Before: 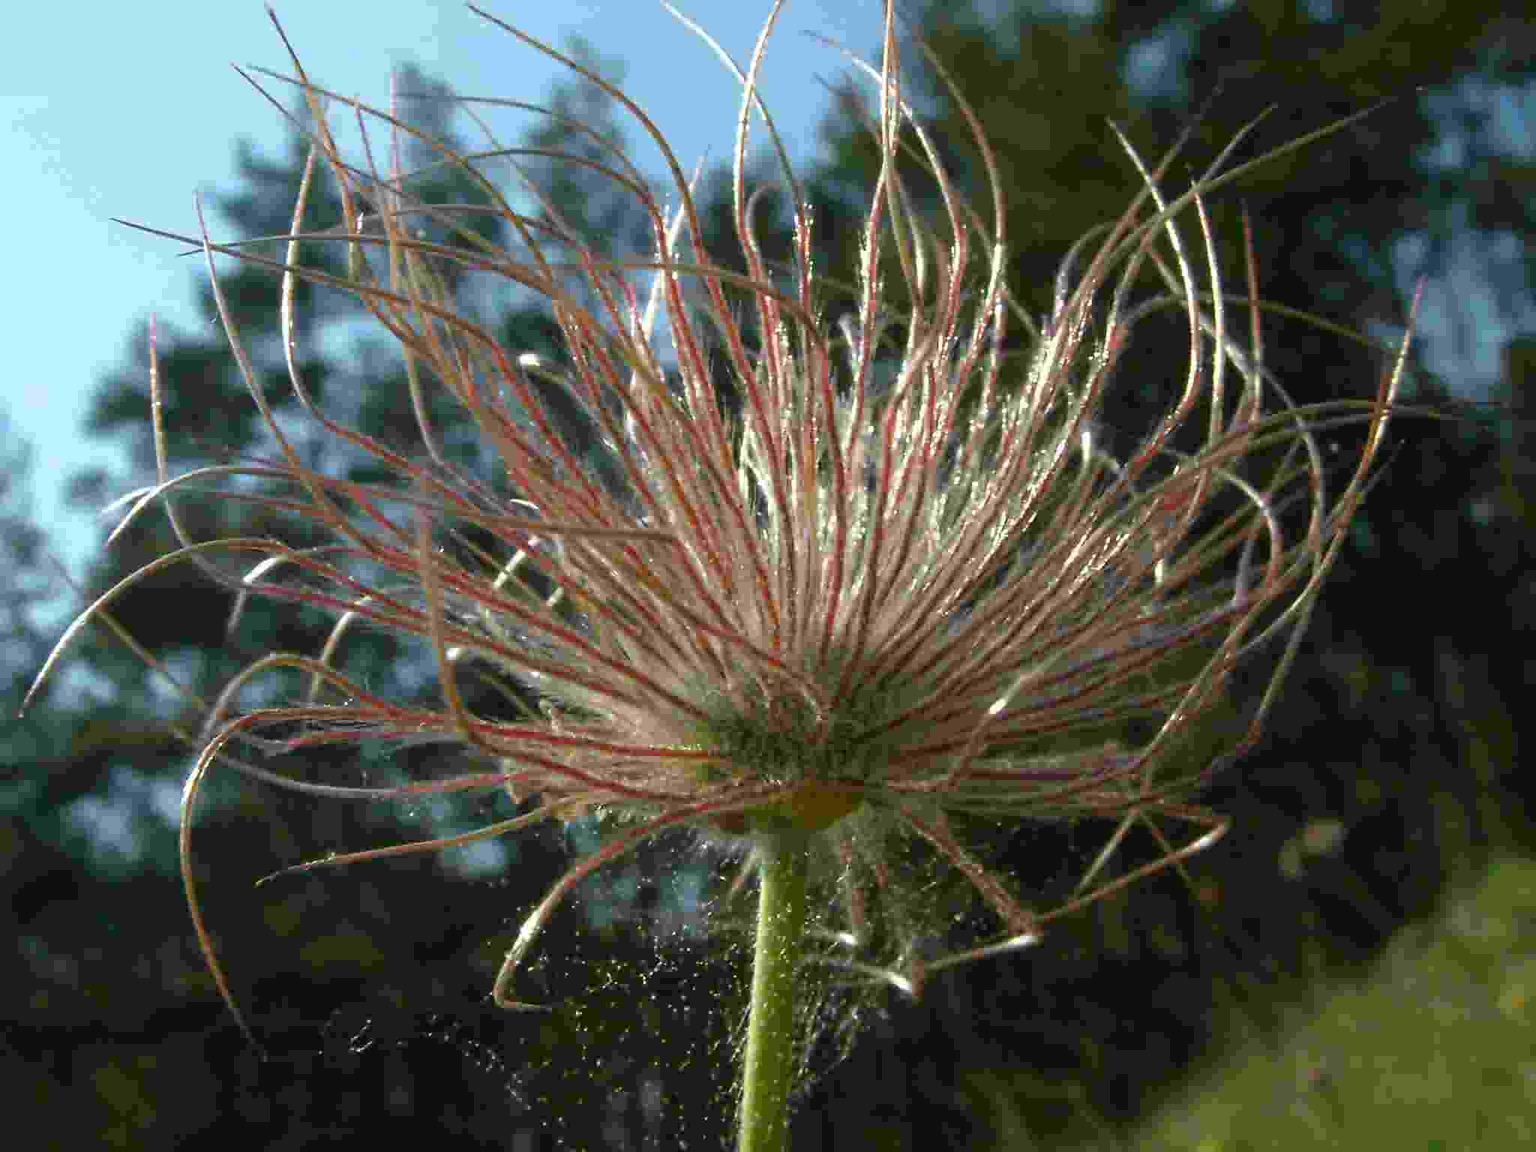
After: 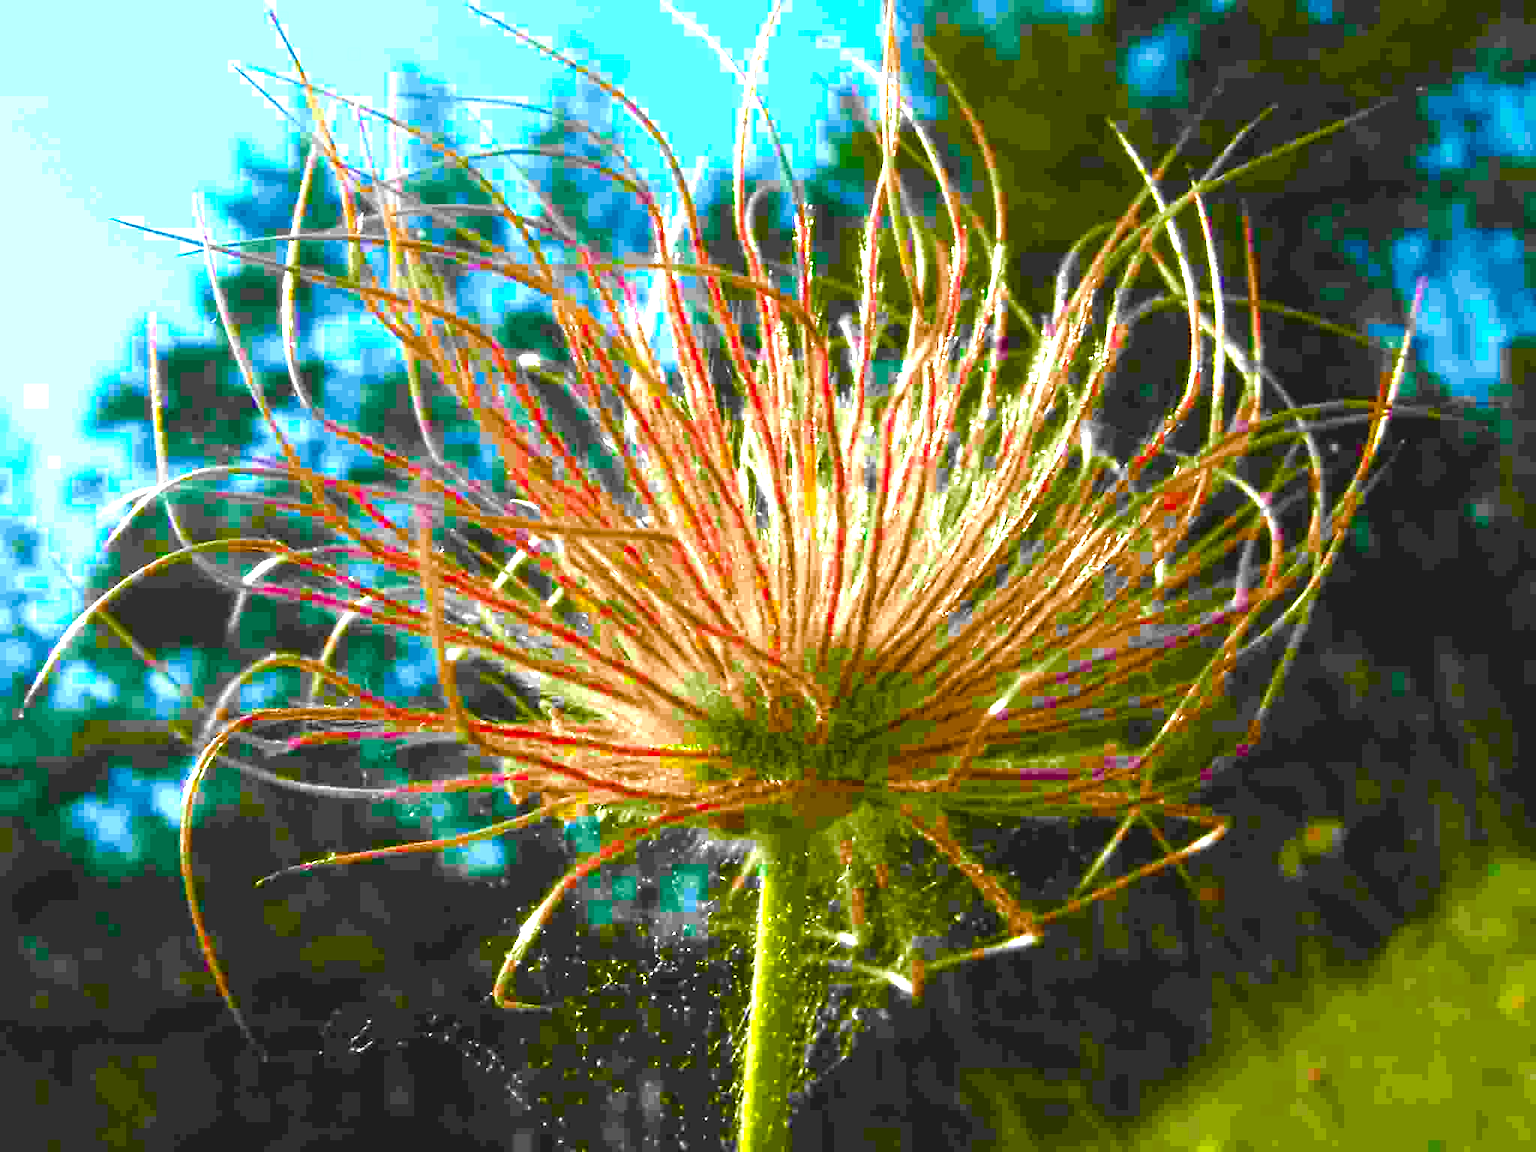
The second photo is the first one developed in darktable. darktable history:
exposure: black level correction -0.002, exposure 0.54 EV, compensate highlight preservation false
color balance rgb: linear chroma grading › global chroma 25%, perceptual saturation grading › global saturation 40%, perceptual saturation grading › highlights -50%, perceptual saturation grading › shadows 30%, perceptual brilliance grading › global brilliance 25%, global vibrance 60%
